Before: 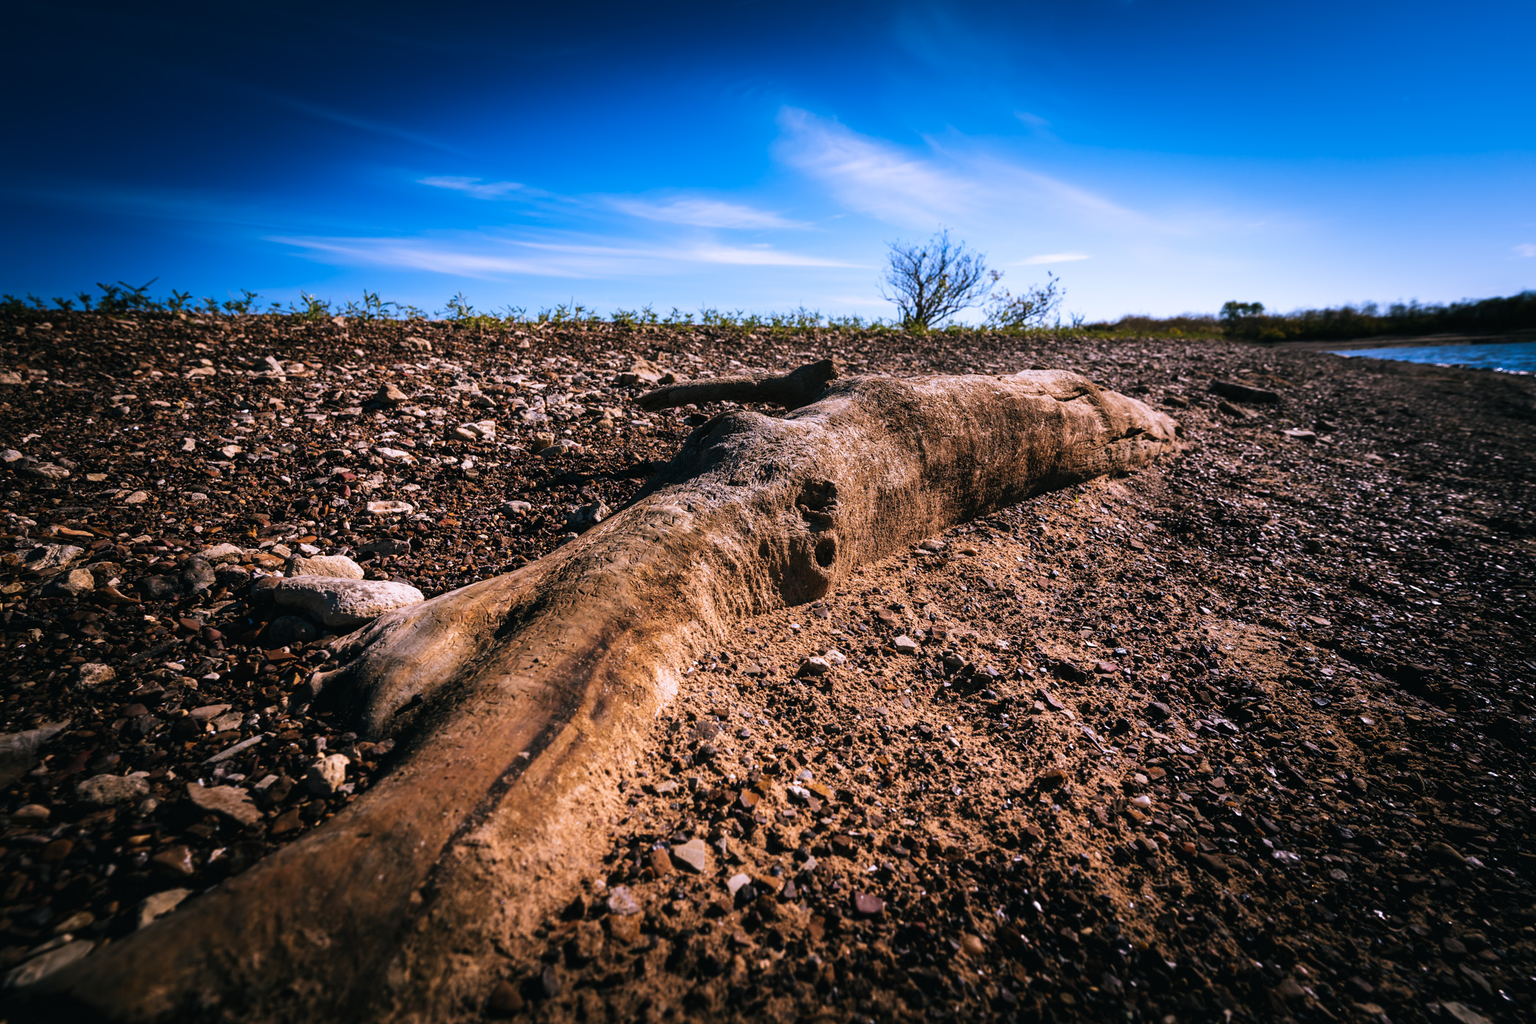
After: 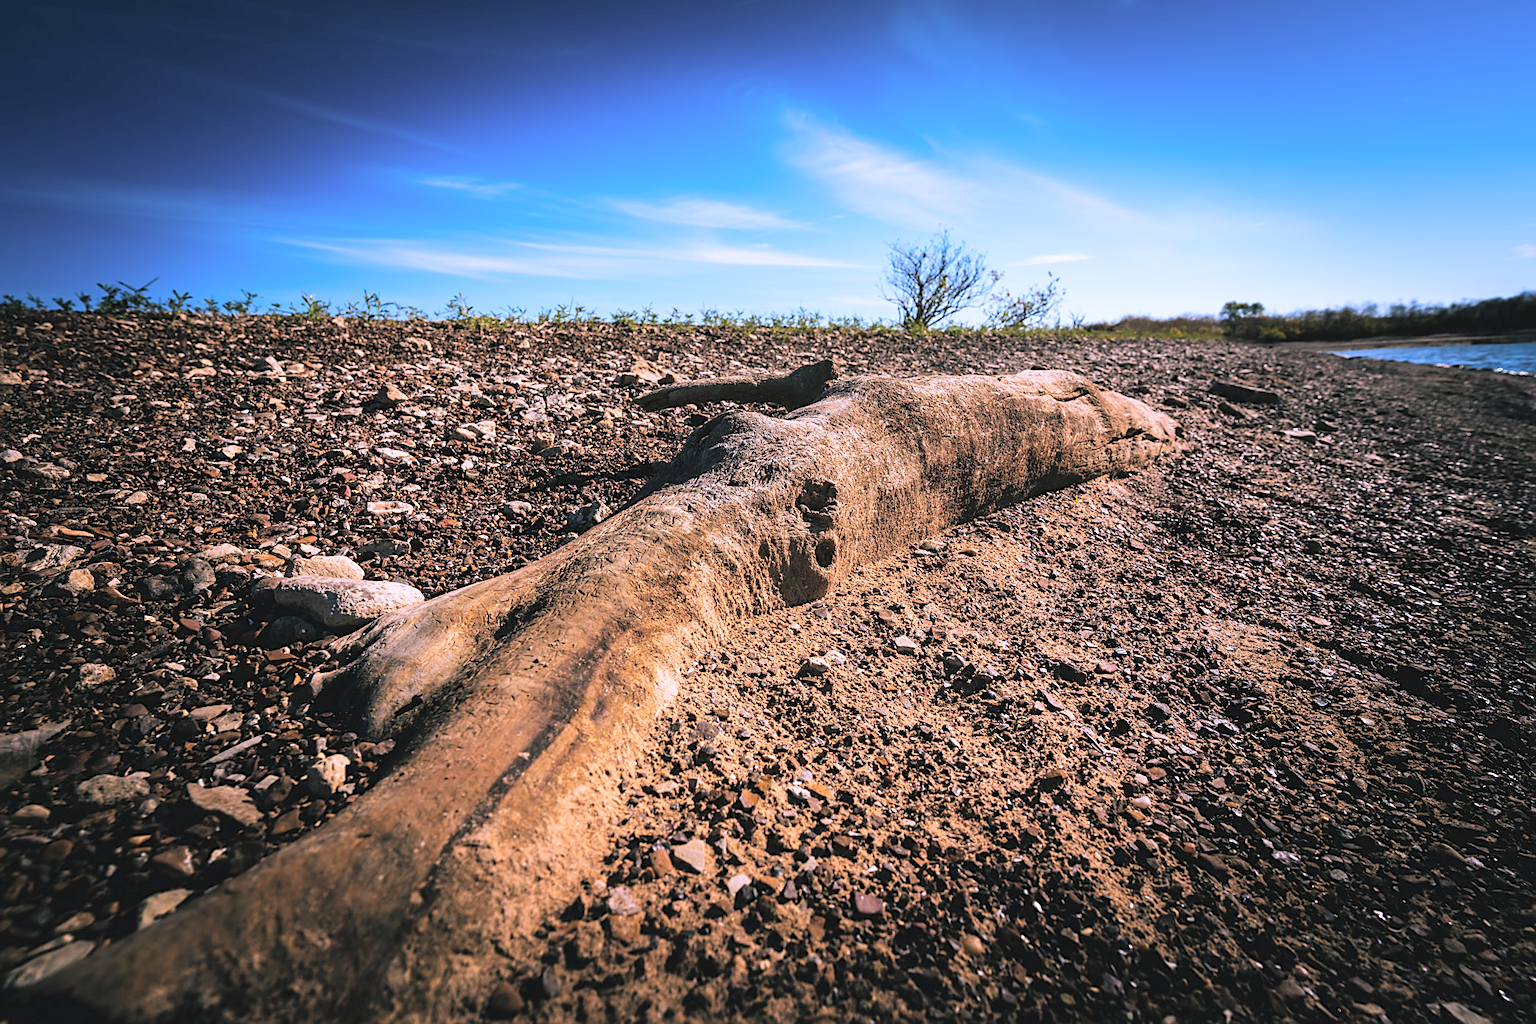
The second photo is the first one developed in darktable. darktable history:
sharpen: on, module defaults
contrast brightness saturation: brightness 0.283
